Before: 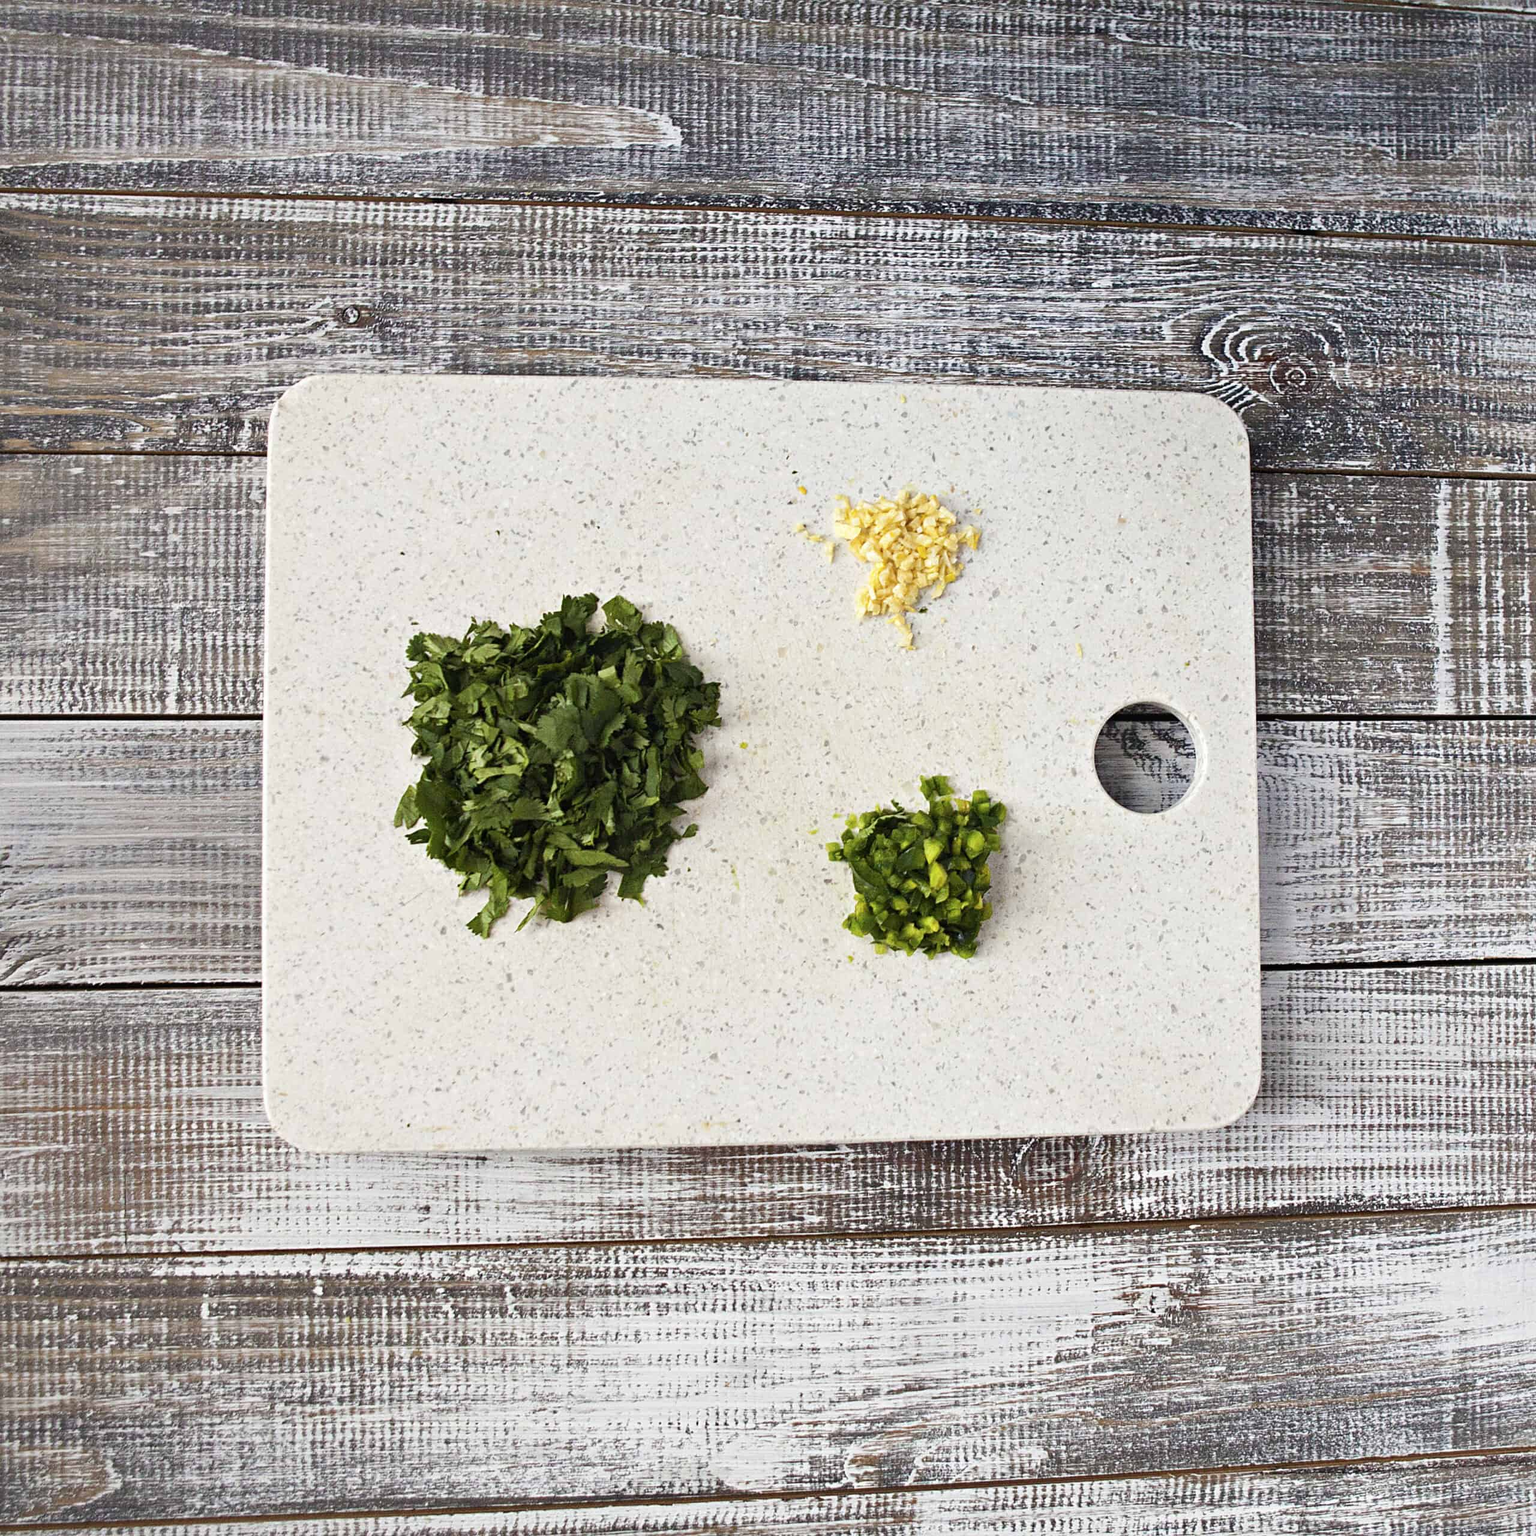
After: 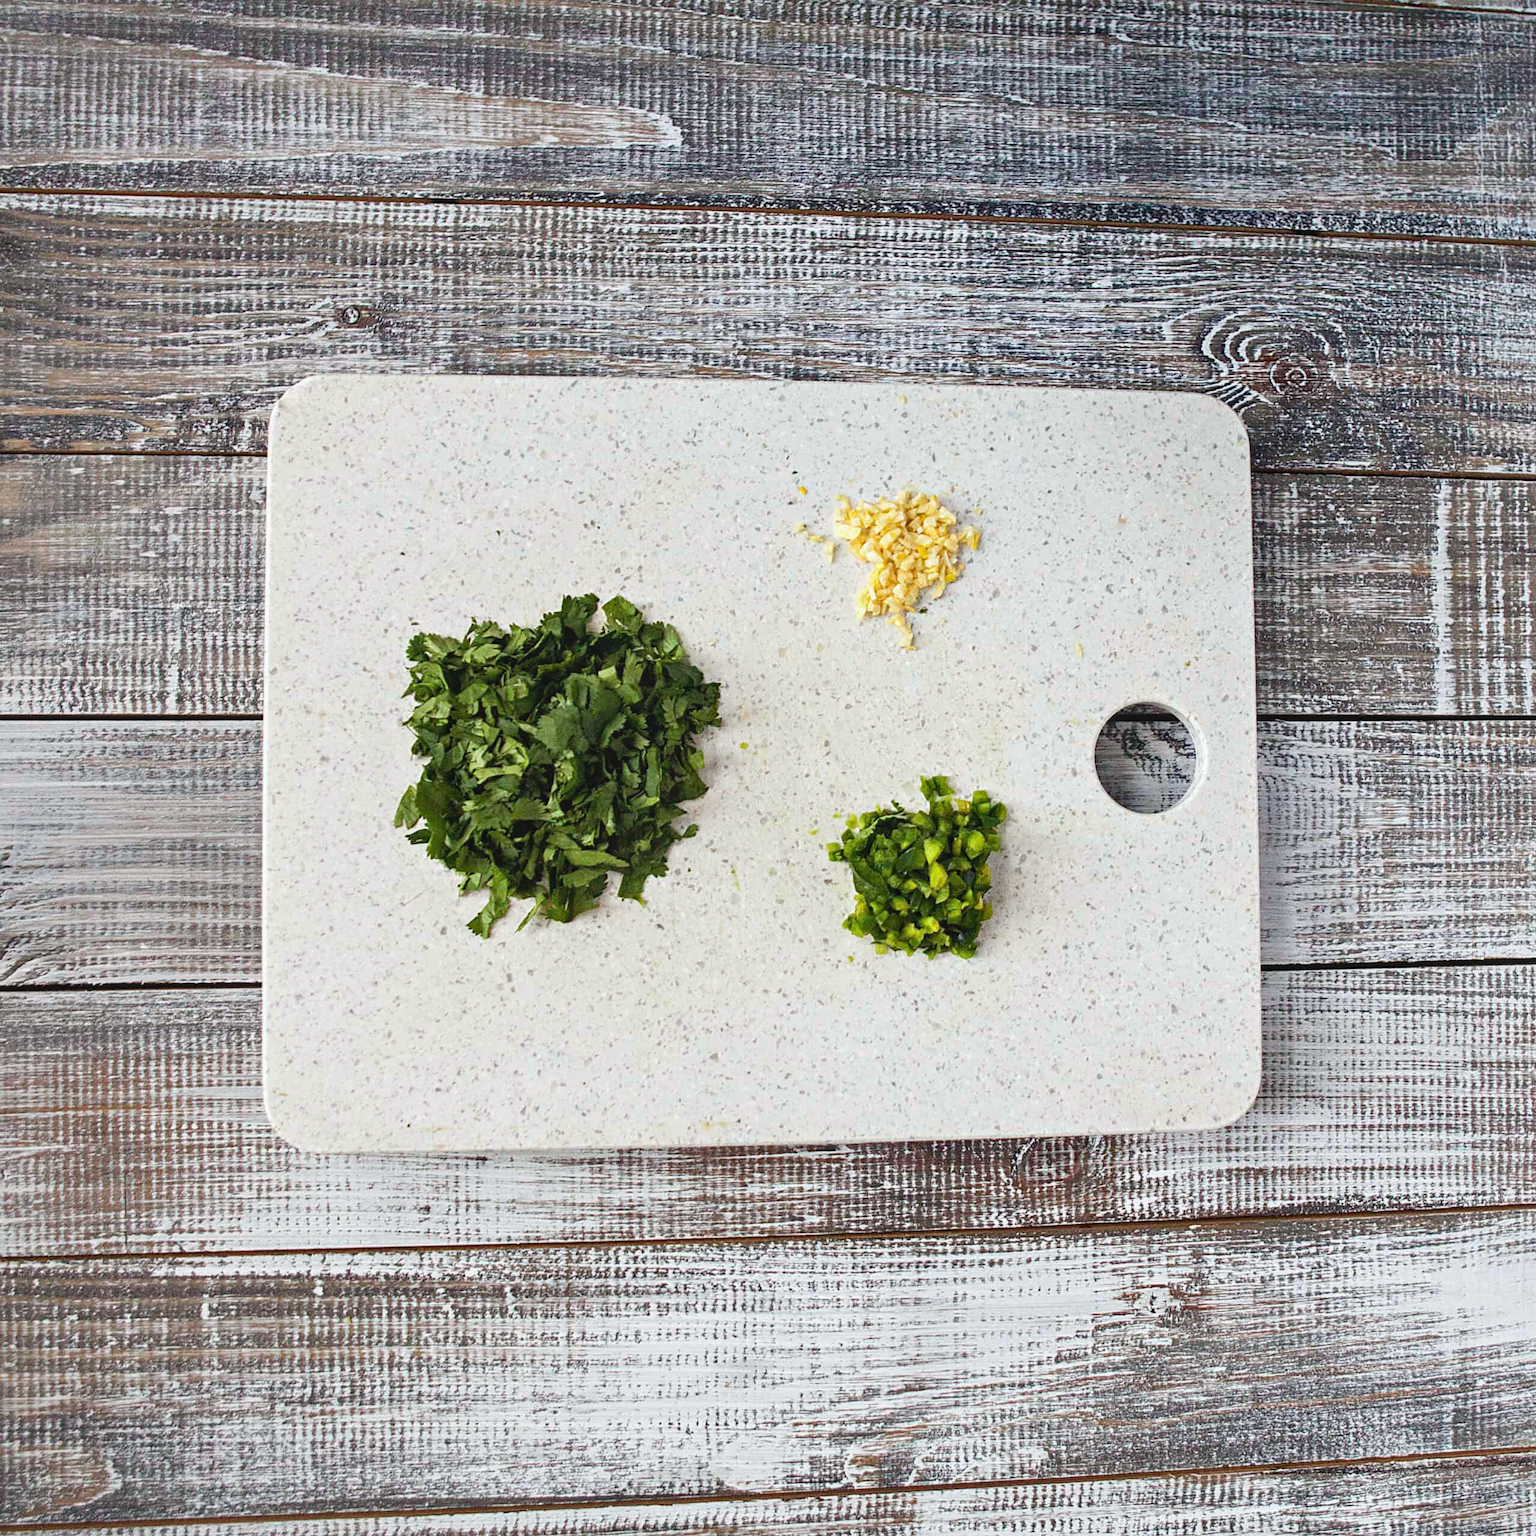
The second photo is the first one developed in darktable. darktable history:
local contrast: detail 110%
white balance: red 0.986, blue 1.01
